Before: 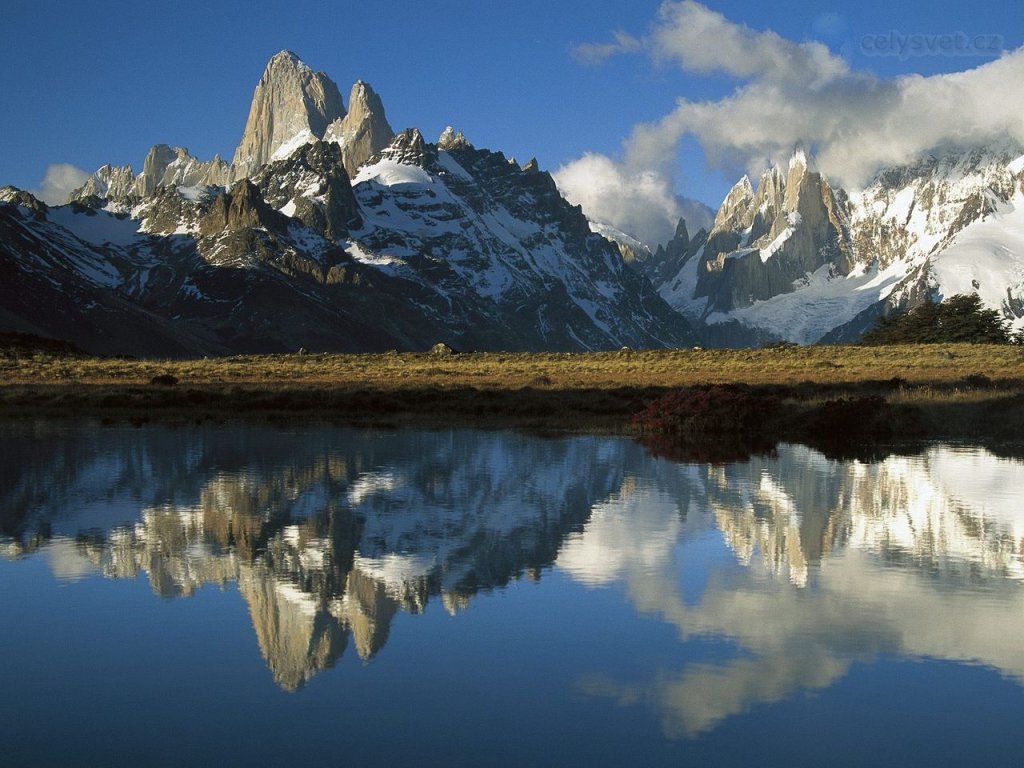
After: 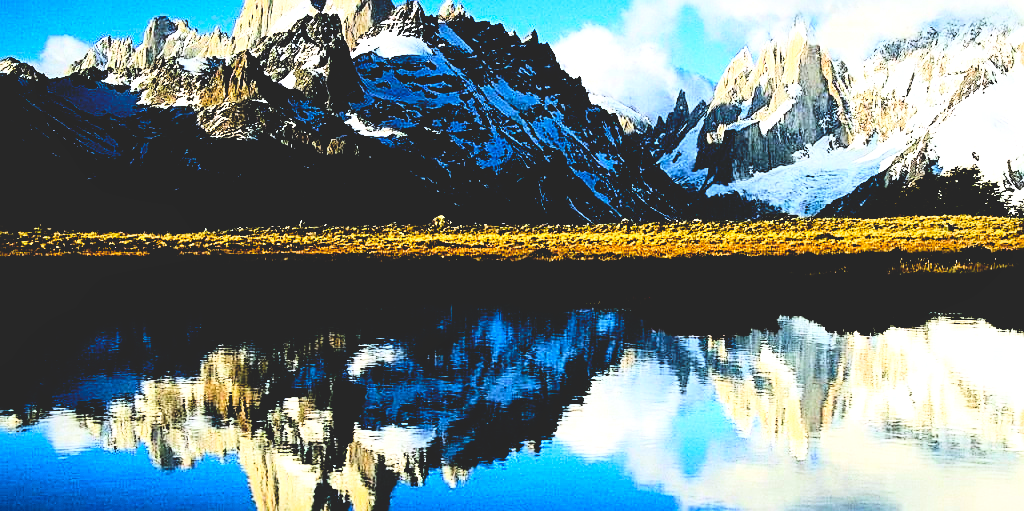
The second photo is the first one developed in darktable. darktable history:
rgb curve: curves: ch0 [(0, 0) (0.21, 0.15) (0.24, 0.21) (0.5, 0.75) (0.75, 0.96) (0.89, 0.99) (1, 1)]; ch1 [(0, 0.02) (0.21, 0.13) (0.25, 0.2) (0.5, 0.67) (0.75, 0.9) (0.89, 0.97) (1, 1)]; ch2 [(0, 0.02) (0.21, 0.13) (0.25, 0.2) (0.5, 0.67) (0.75, 0.9) (0.89, 0.97) (1, 1)], compensate middle gray true
crop: top 16.727%, bottom 16.727%
white balance: red 1.009, blue 0.985
local contrast: mode bilateral grid, contrast 20, coarseness 50, detail 120%, midtone range 0.2
sharpen: on, module defaults
exposure: black level correction 0.035, exposure 0.9 EV, compensate highlight preservation false
base curve: curves: ch0 [(0, 0.02) (0.083, 0.036) (1, 1)], preserve colors none
color calibration: illuminant as shot in camera, x 0.358, y 0.373, temperature 4628.91 K
